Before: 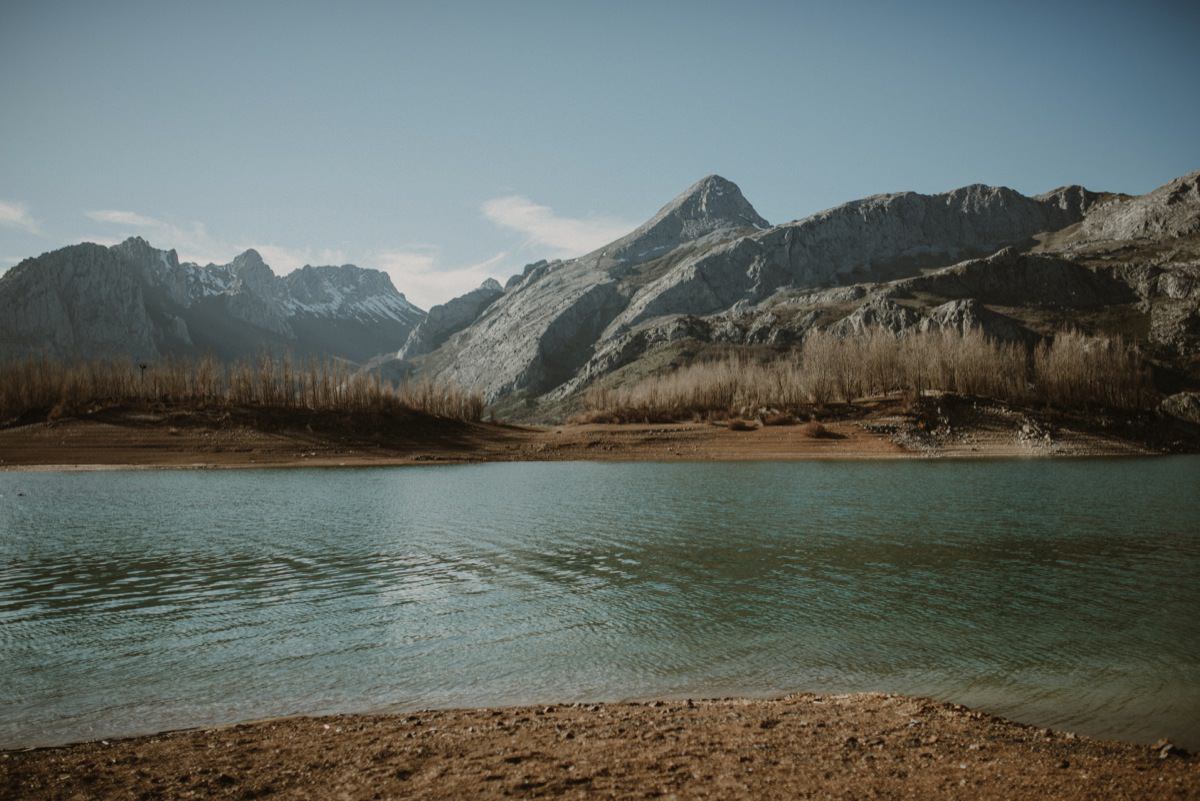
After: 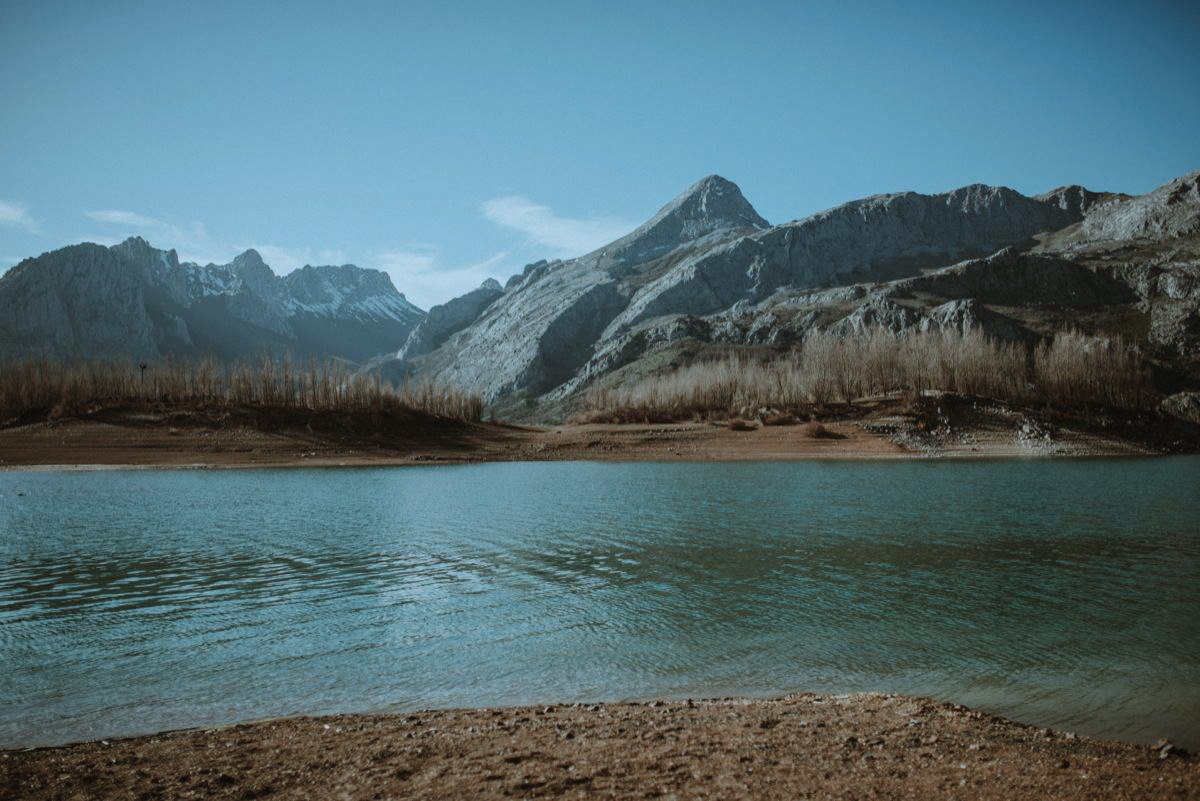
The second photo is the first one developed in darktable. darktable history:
grain: coarseness 14.57 ISO, strength 8.8%
color correction: highlights a* -10.69, highlights b* -19.19
